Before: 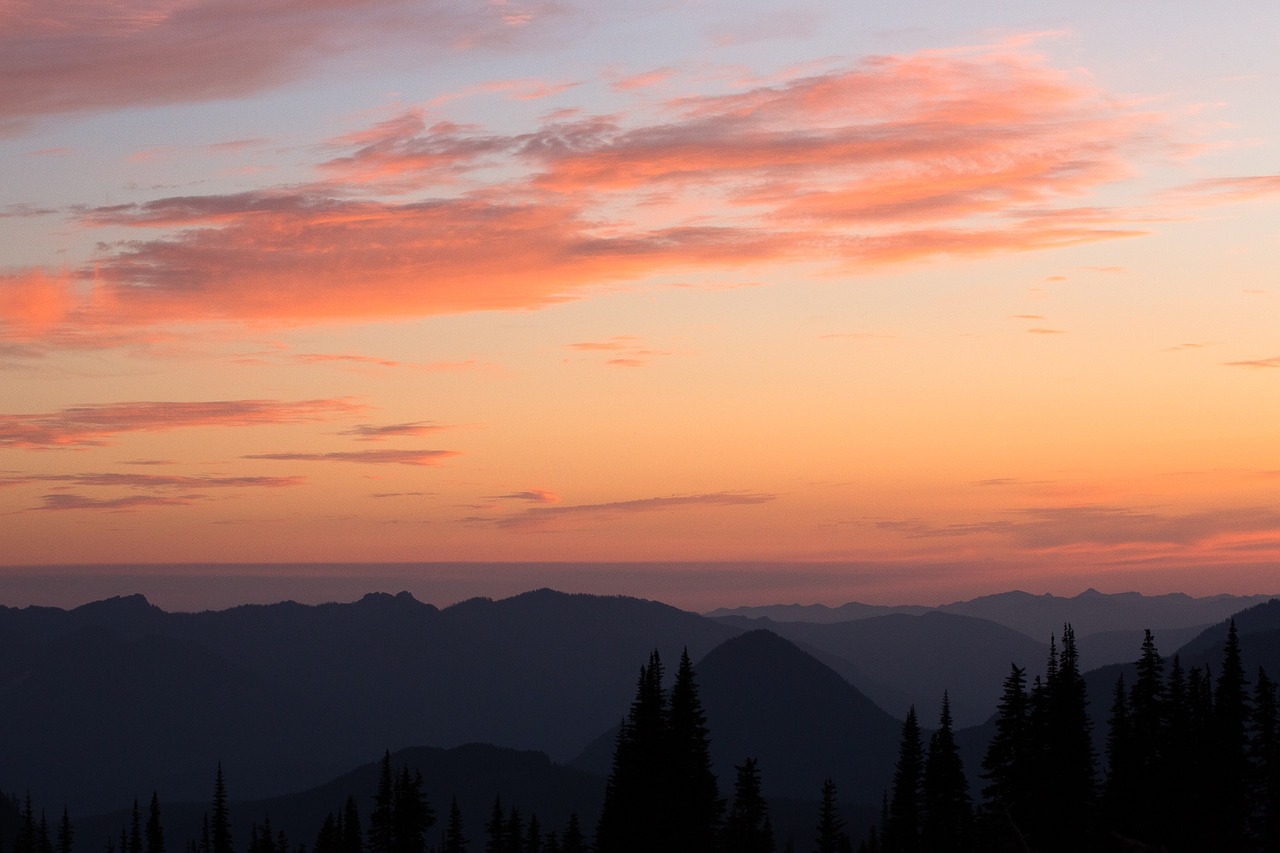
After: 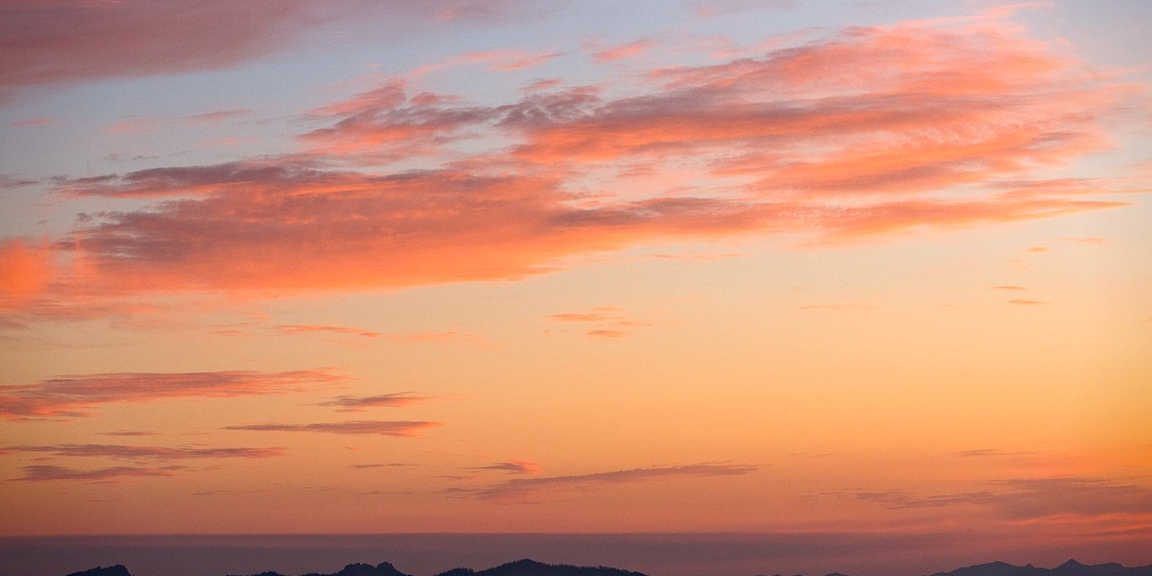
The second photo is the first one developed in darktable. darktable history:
vignetting: fall-off start 88.53%, fall-off radius 44.2%, saturation 0.376, width/height ratio 1.161
haze removal: compatibility mode true, adaptive false
crop: left 1.509%, top 3.452%, right 7.696%, bottom 28.452%
